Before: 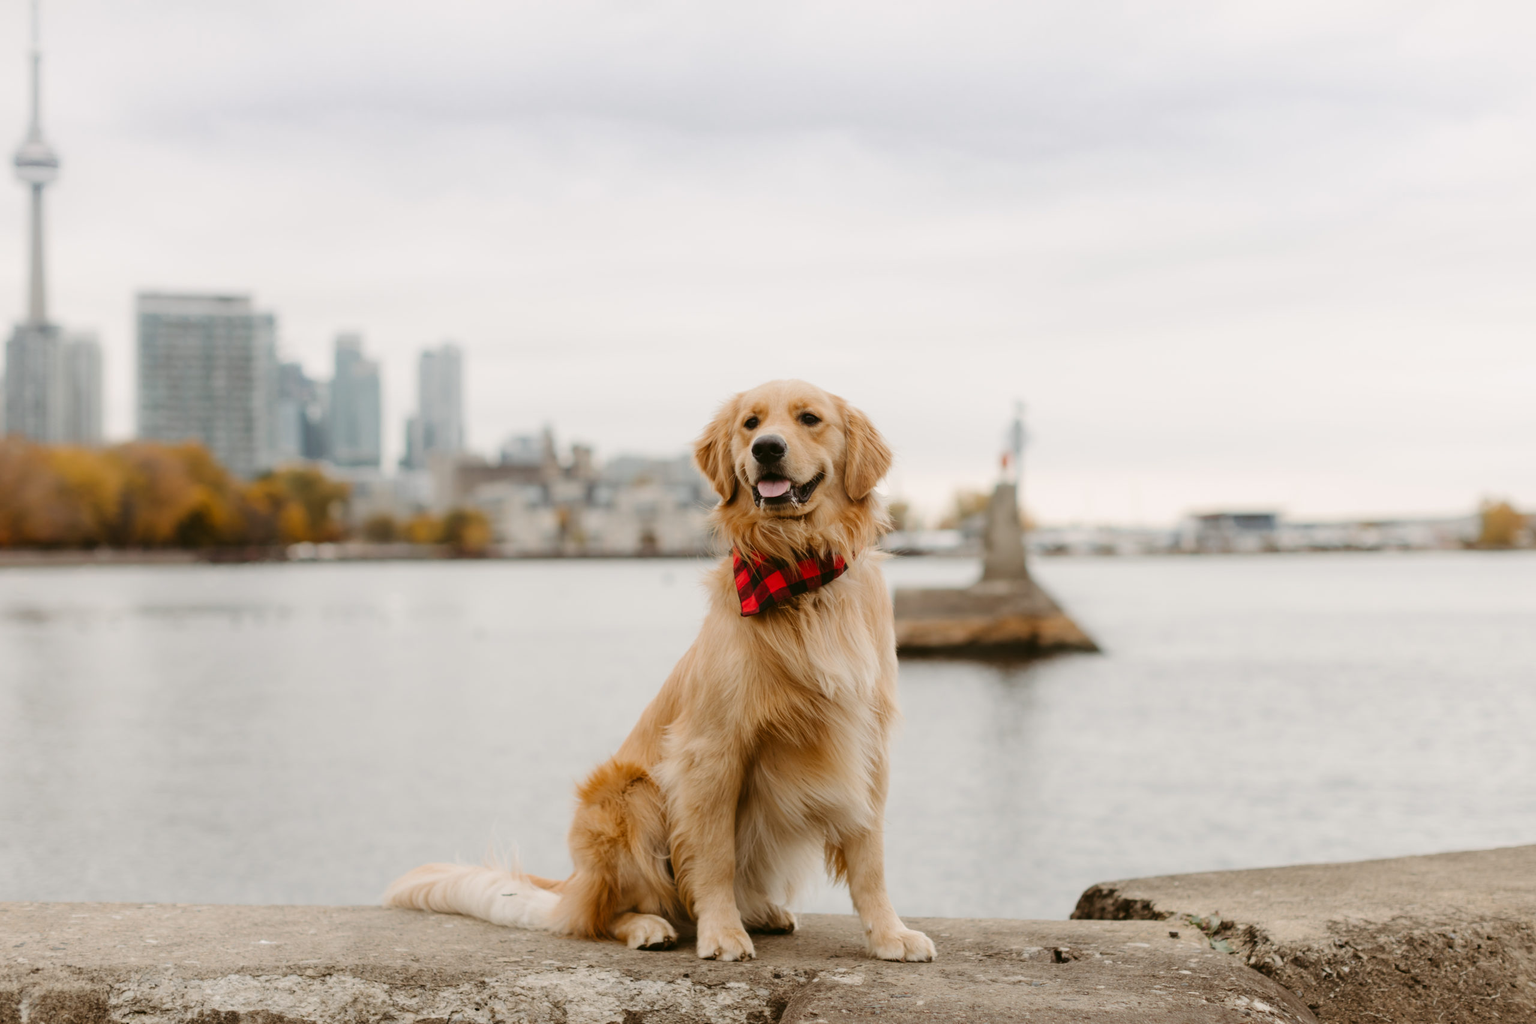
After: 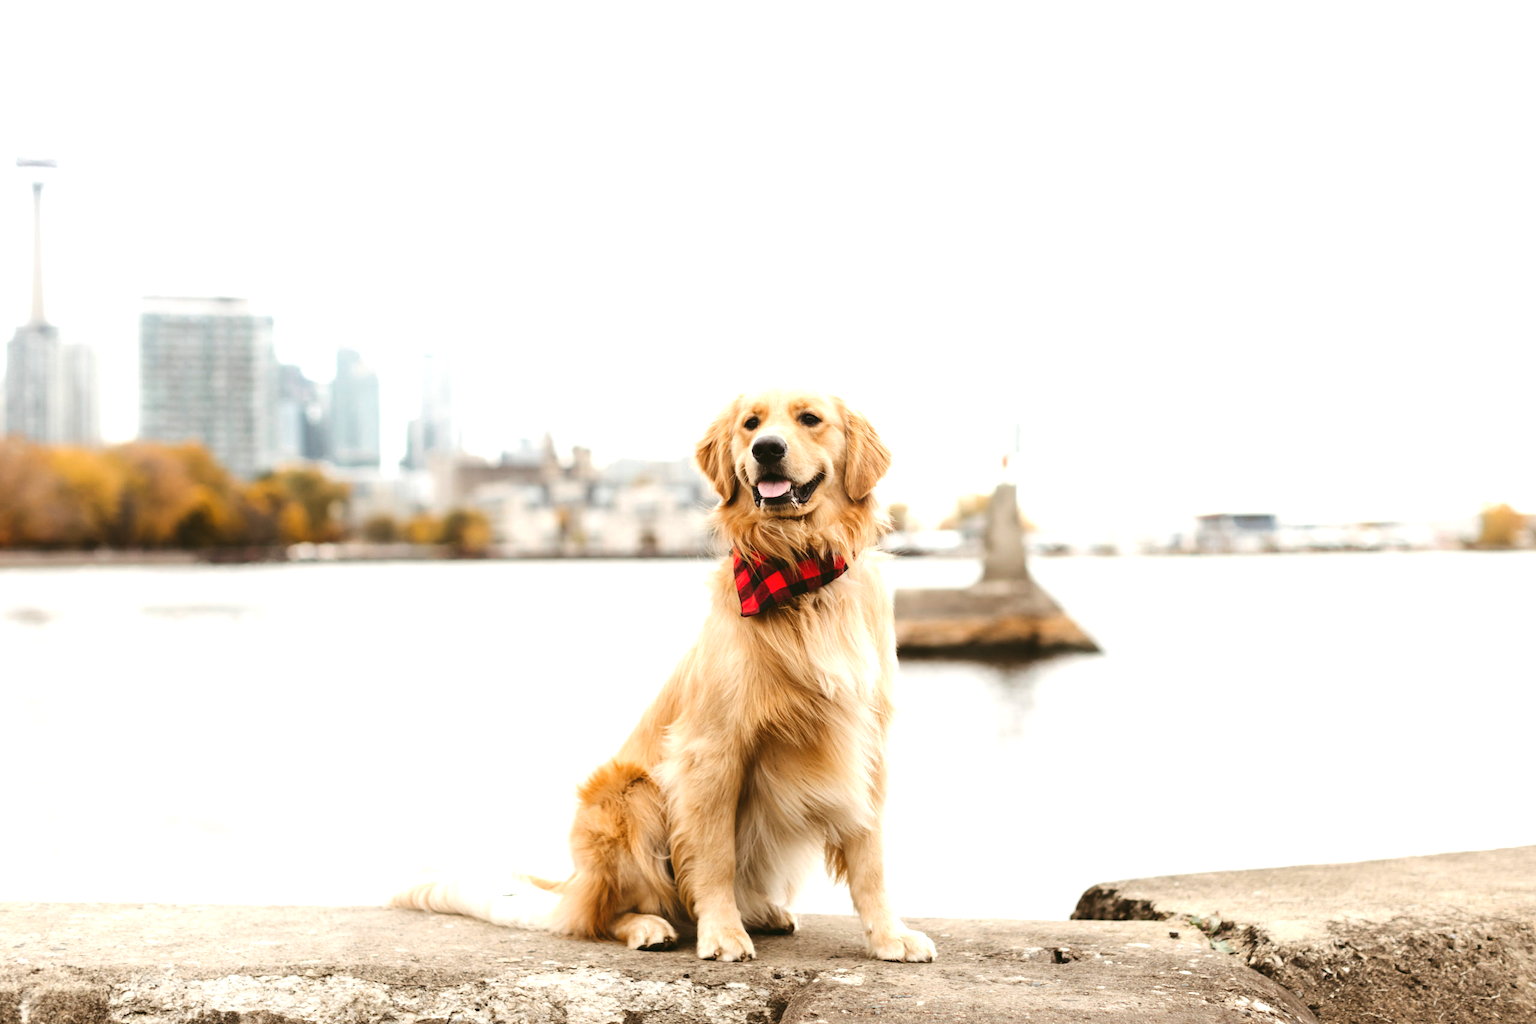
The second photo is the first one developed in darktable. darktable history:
tone equalizer: -8 EV -0.417 EV, -7 EV -0.389 EV, -6 EV -0.333 EV, -5 EV -0.222 EV, -3 EV 0.222 EV, -2 EV 0.333 EV, -1 EV 0.389 EV, +0 EV 0.417 EV, edges refinement/feathering 500, mask exposure compensation -1.57 EV, preserve details no
exposure: black level correction -0.002, exposure 0.708 EV, compensate exposure bias true, compensate highlight preservation false
